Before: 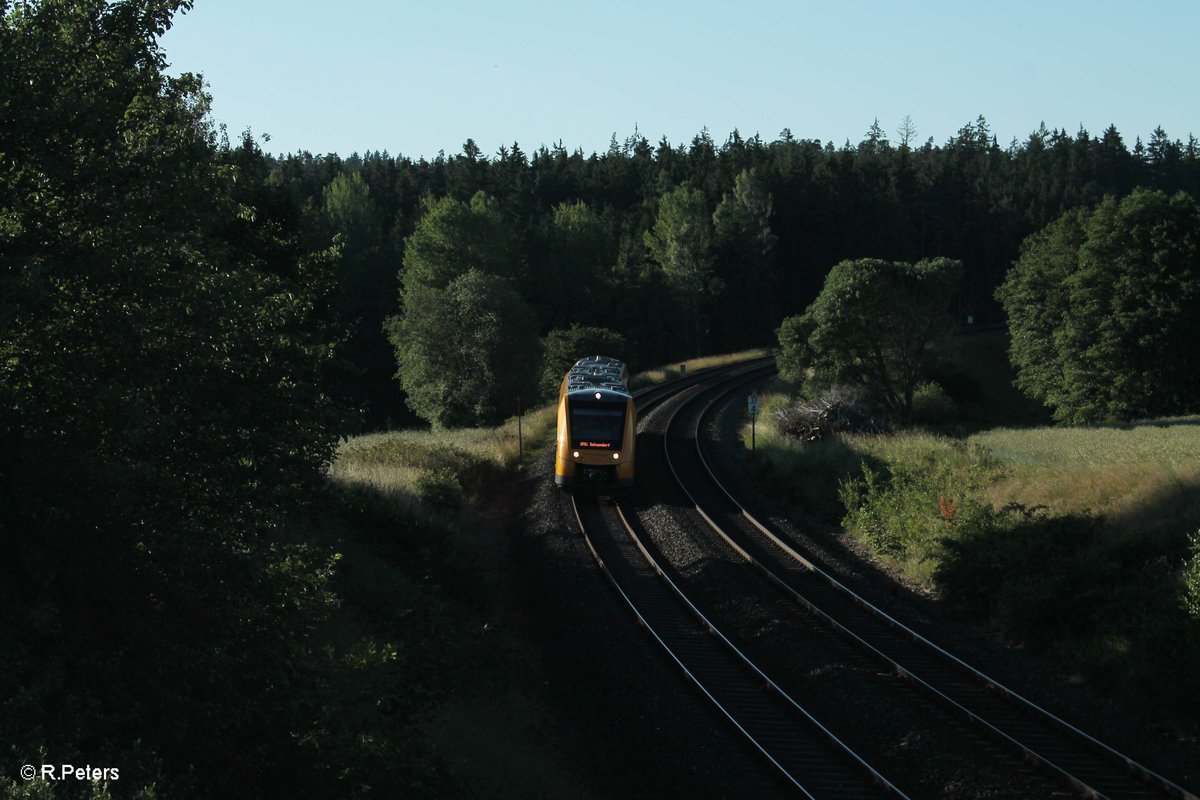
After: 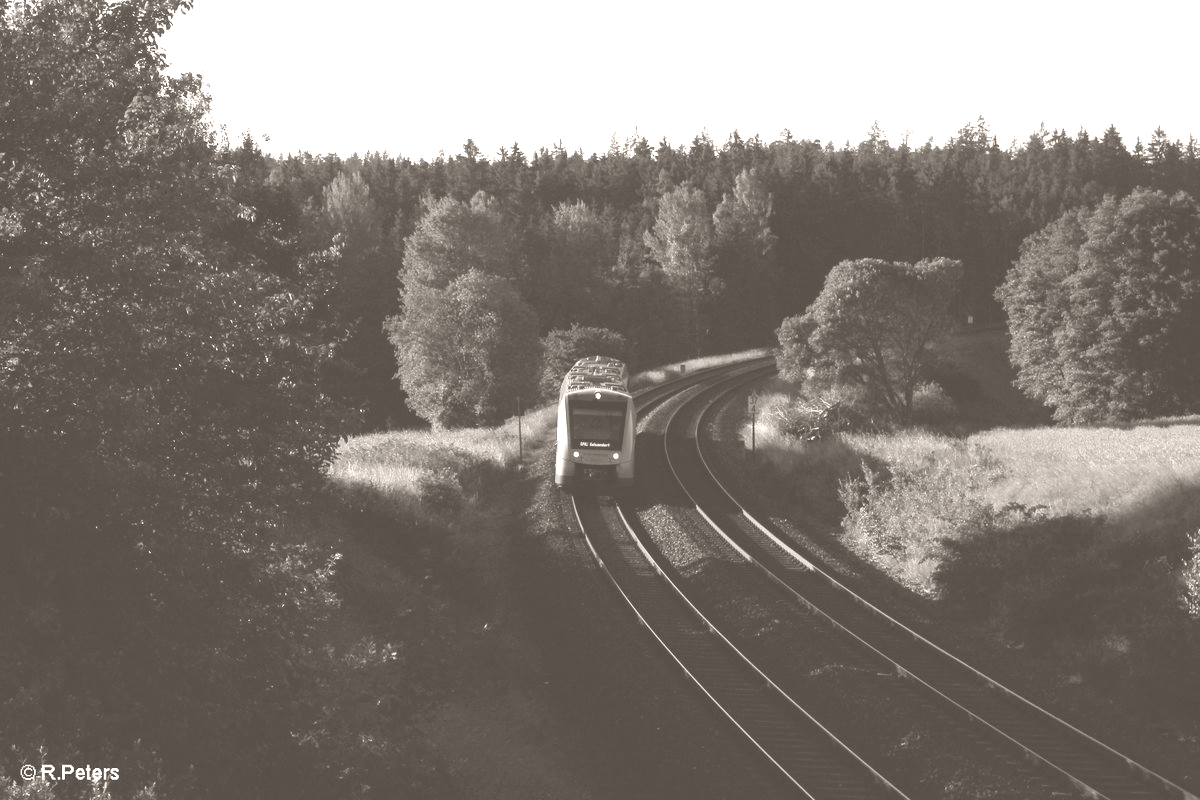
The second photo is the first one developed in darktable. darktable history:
colorize: hue 34.49°, saturation 35.33%, source mix 100%, lightness 55%, version 1
exposure: black level correction 0, exposure 0.2 EV, compensate exposure bias true, compensate highlight preservation false
